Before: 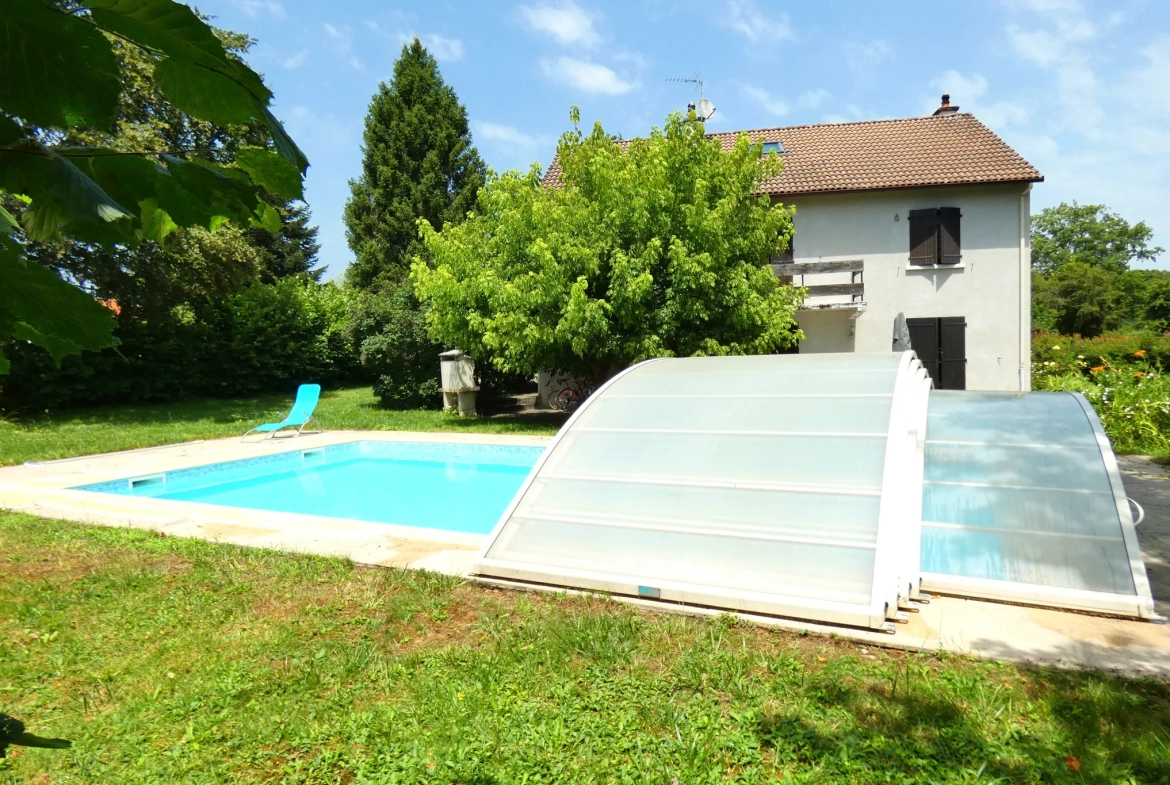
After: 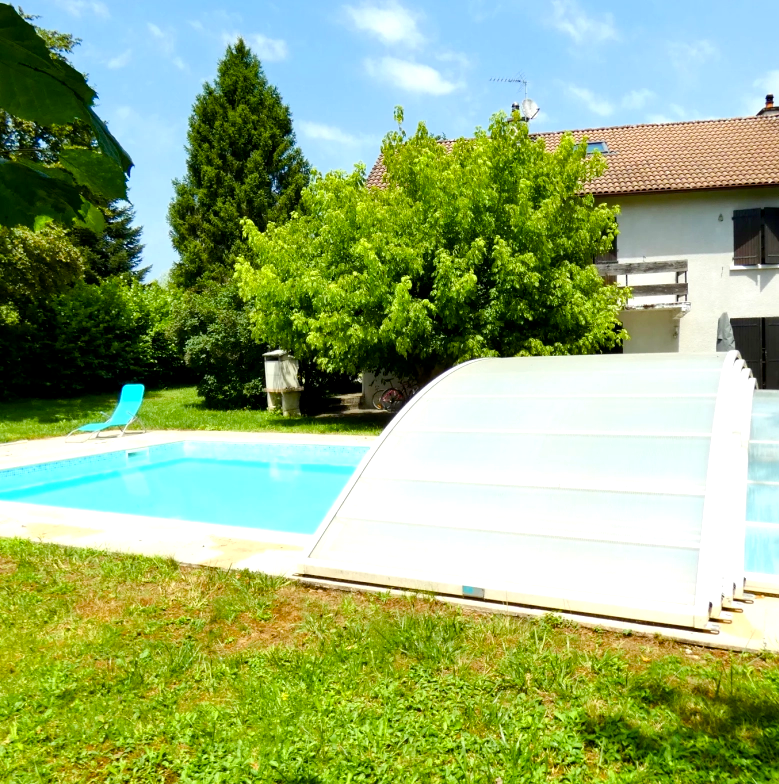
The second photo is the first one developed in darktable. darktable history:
crop and rotate: left 15.055%, right 18.278%
color balance rgb: global offset › luminance -0.51%, perceptual saturation grading › global saturation 27.53%, perceptual saturation grading › highlights -25%, perceptual saturation grading › shadows 25%, perceptual brilliance grading › highlights 6.62%, perceptual brilliance grading › mid-tones 17.07%, perceptual brilliance grading › shadows -5.23%
